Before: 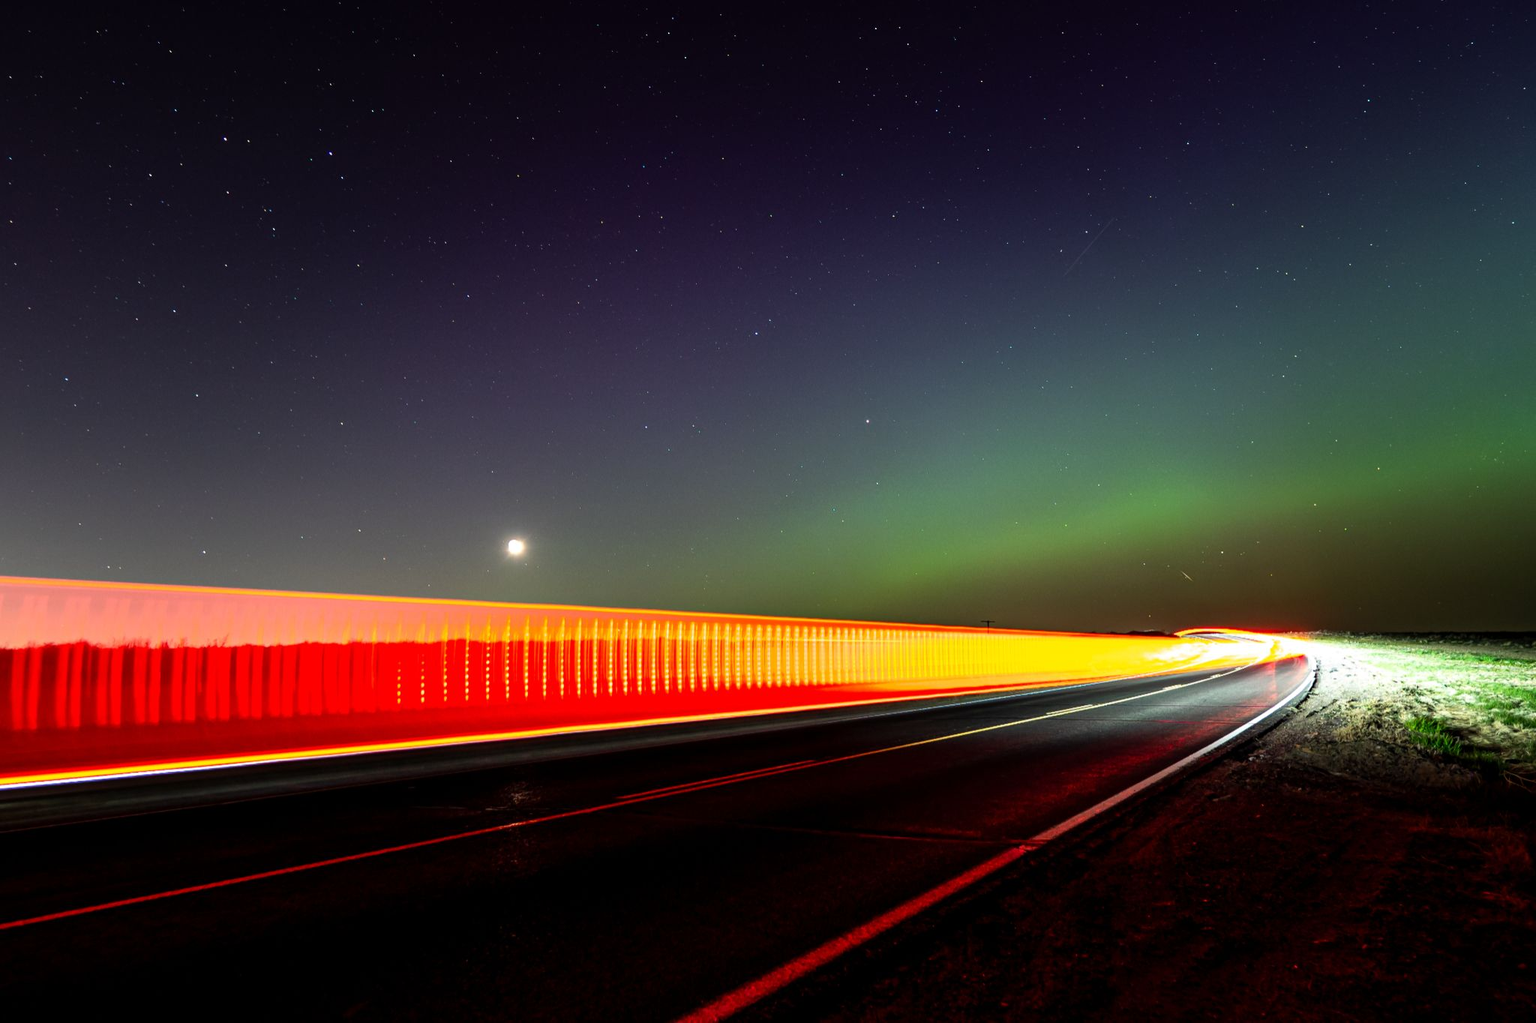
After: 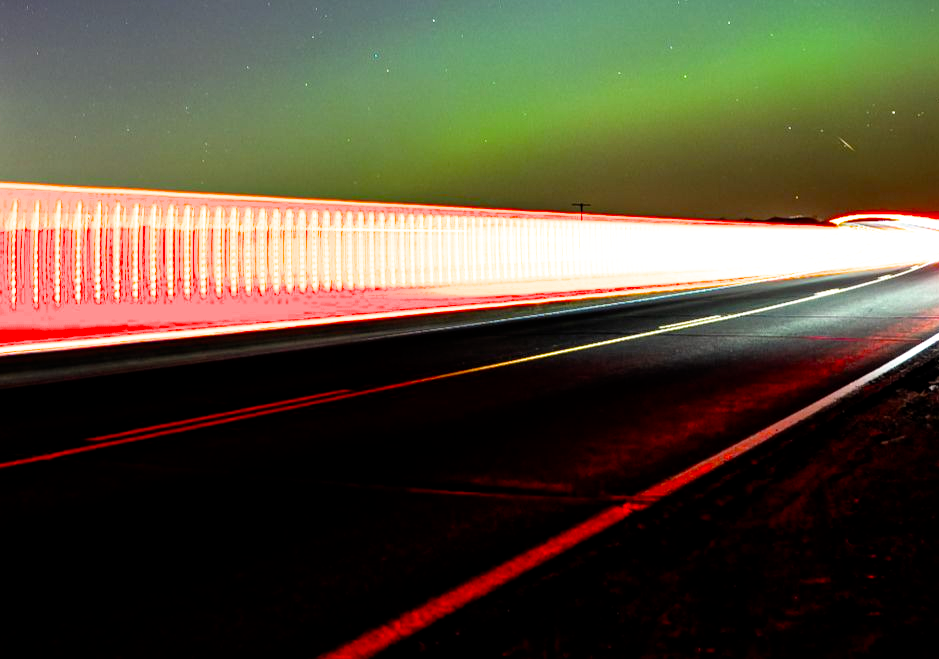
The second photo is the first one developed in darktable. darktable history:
crop: left 35.976%, top 45.819%, right 18.162%, bottom 5.807%
filmic rgb: black relative exposure -12 EV, white relative exposure 2.8 EV, threshold 3 EV, target black luminance 0%, hardness 8.06, latitude 70.41%, contrast 1.14, highlights saturation mix 10%, shadows ↔ highlights balance -0.388%, color science v4 (2020), iterations of high-quality reconstruction 10, contrast in shadows soft, contrast in highlights soft, enable highlight reconstruction true
exposure: exposure 0.559 EV, compensate highlight preservation false
